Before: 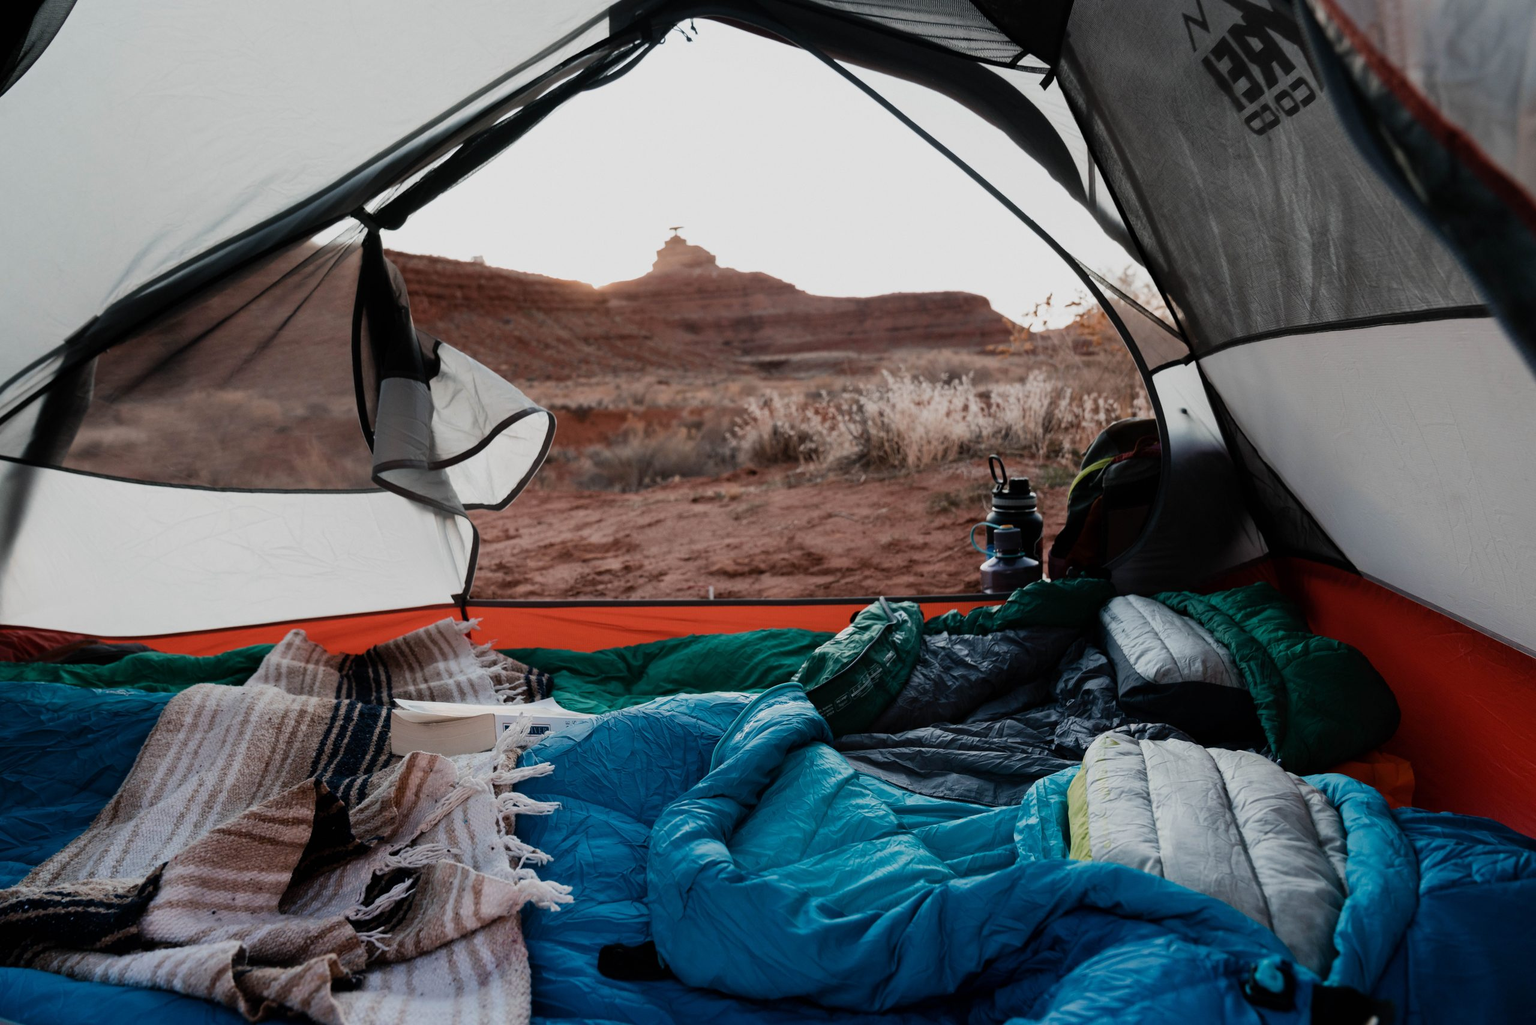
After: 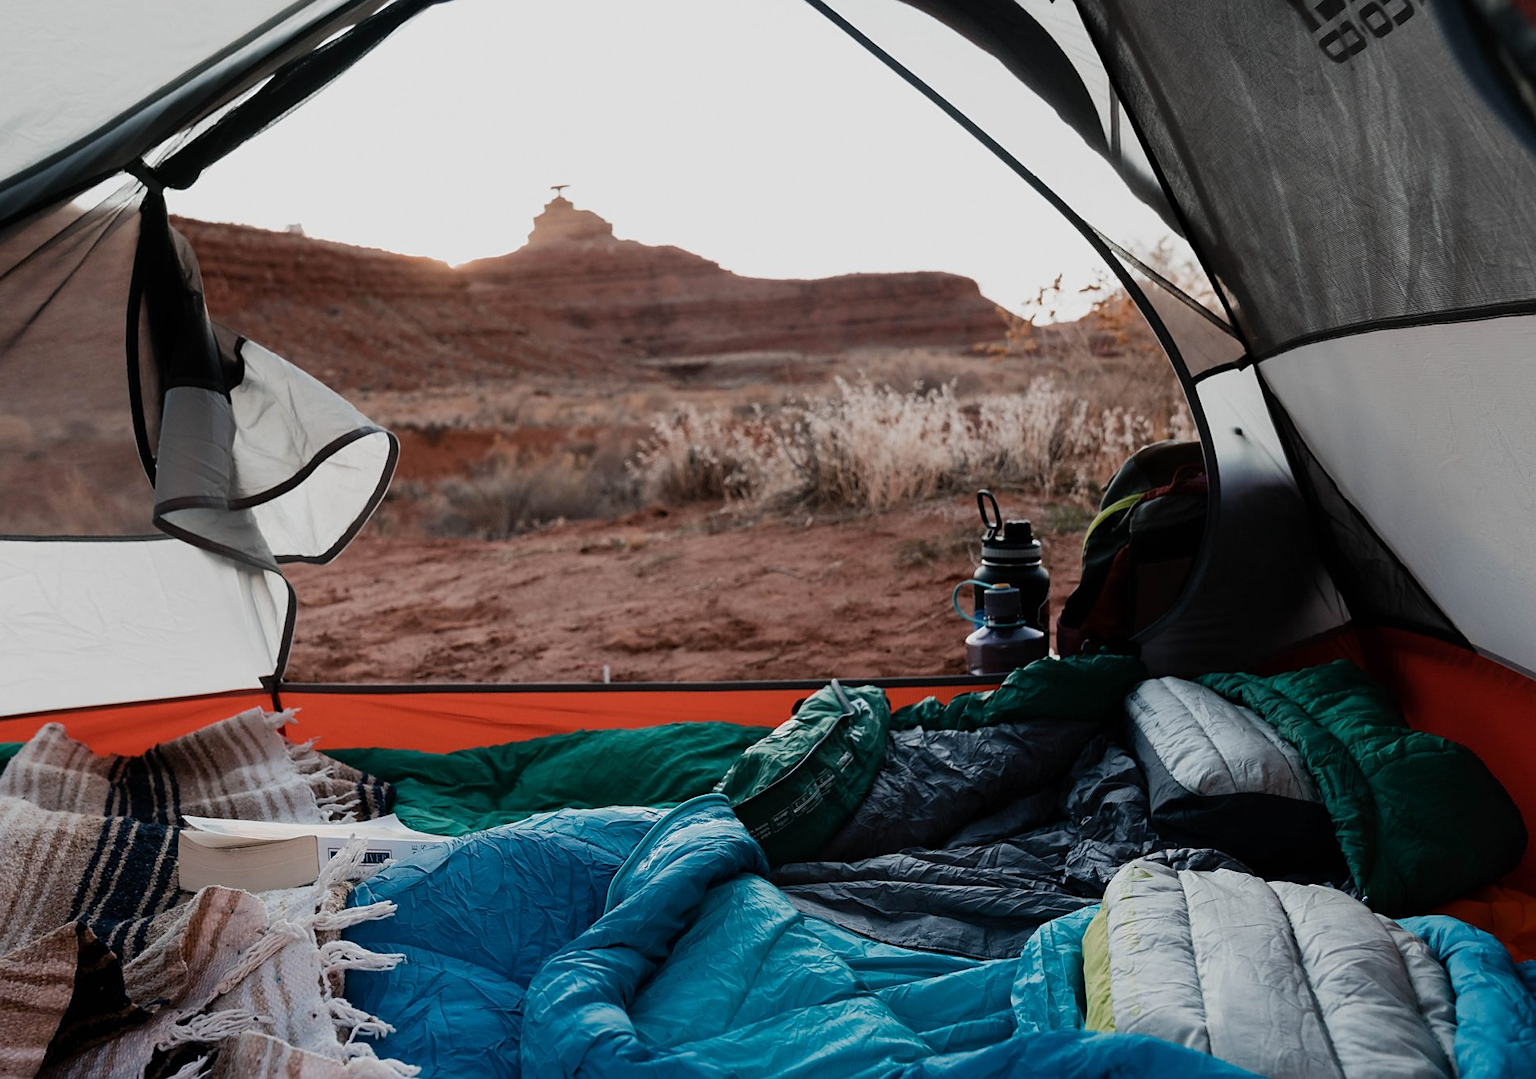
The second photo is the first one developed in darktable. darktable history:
crop: left 16.768%, top 8.653%, right 8.362%, bottom 12.485%
sharpen: radius 1.864, amount 0.398, threshold 1.271
